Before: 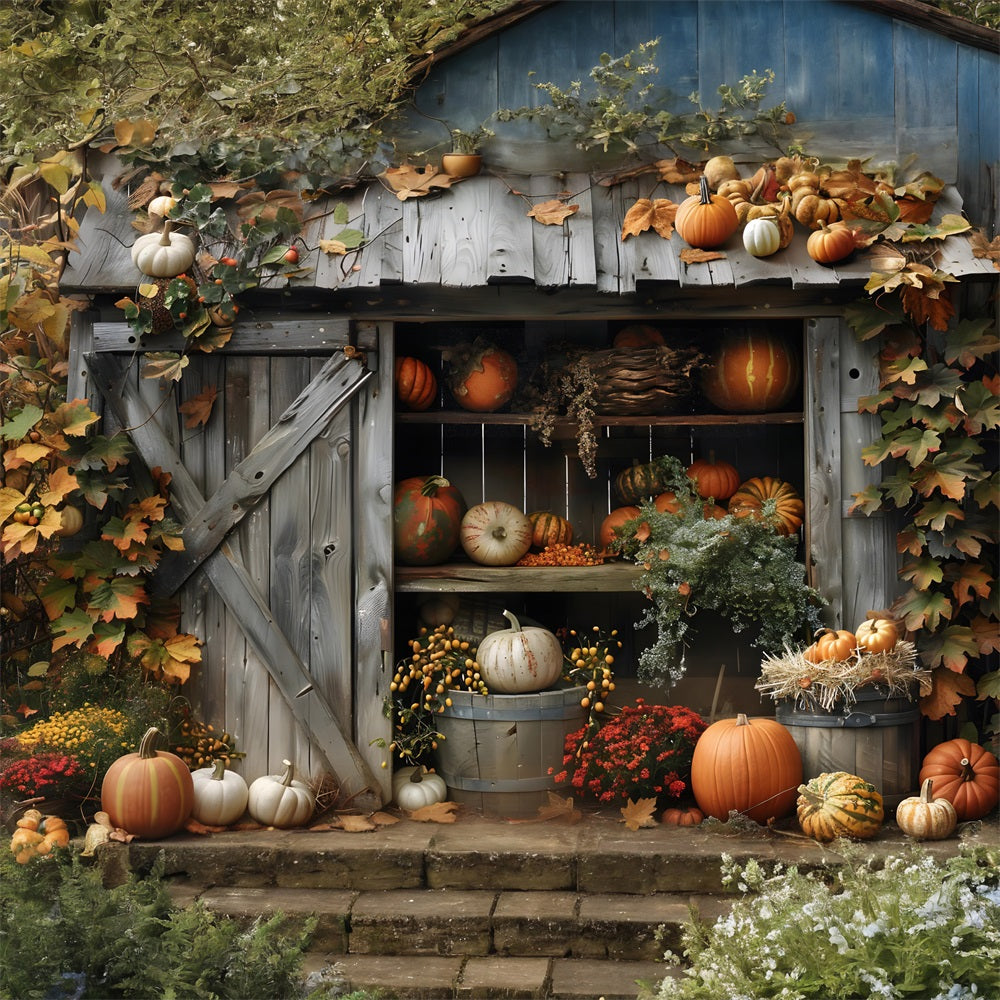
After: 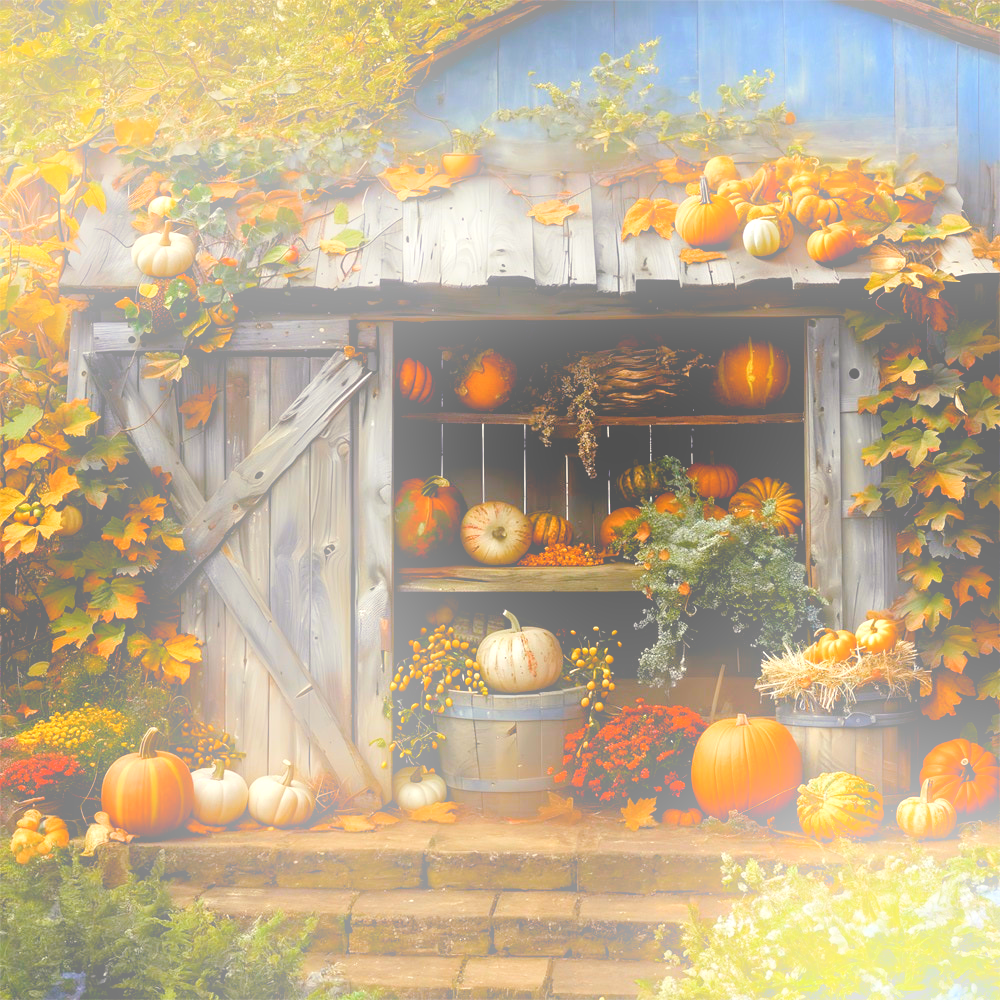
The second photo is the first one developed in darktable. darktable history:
local contrast: highlights 100%, shadows 100%, detail 120%, midtone range 0.2
color balance rgb: shadows lift › luminance -21.66%, shadows lift › chroma 6.57%, shadows lift › hue 270°, power › chroma 0.68%, power › hue 60°, highlights gain › luminance 6.08%, highlights gain › chroma 1.33%, highlights gain › hue 90°, global offset › luminance -0.87%, perceptual saturation grading › global saturation 26.86%, perceptual saturation grading › highlights -28.39%, perceptual saturation grading › mid-tones 15.22%, perceptual saturation grading › shadows 33.98%, perceptual brilliance grading › highlights 10%, perceptual brilliance grading › mid-tones 5%
bloom: size 25%, threshold 5%, strength 90%
